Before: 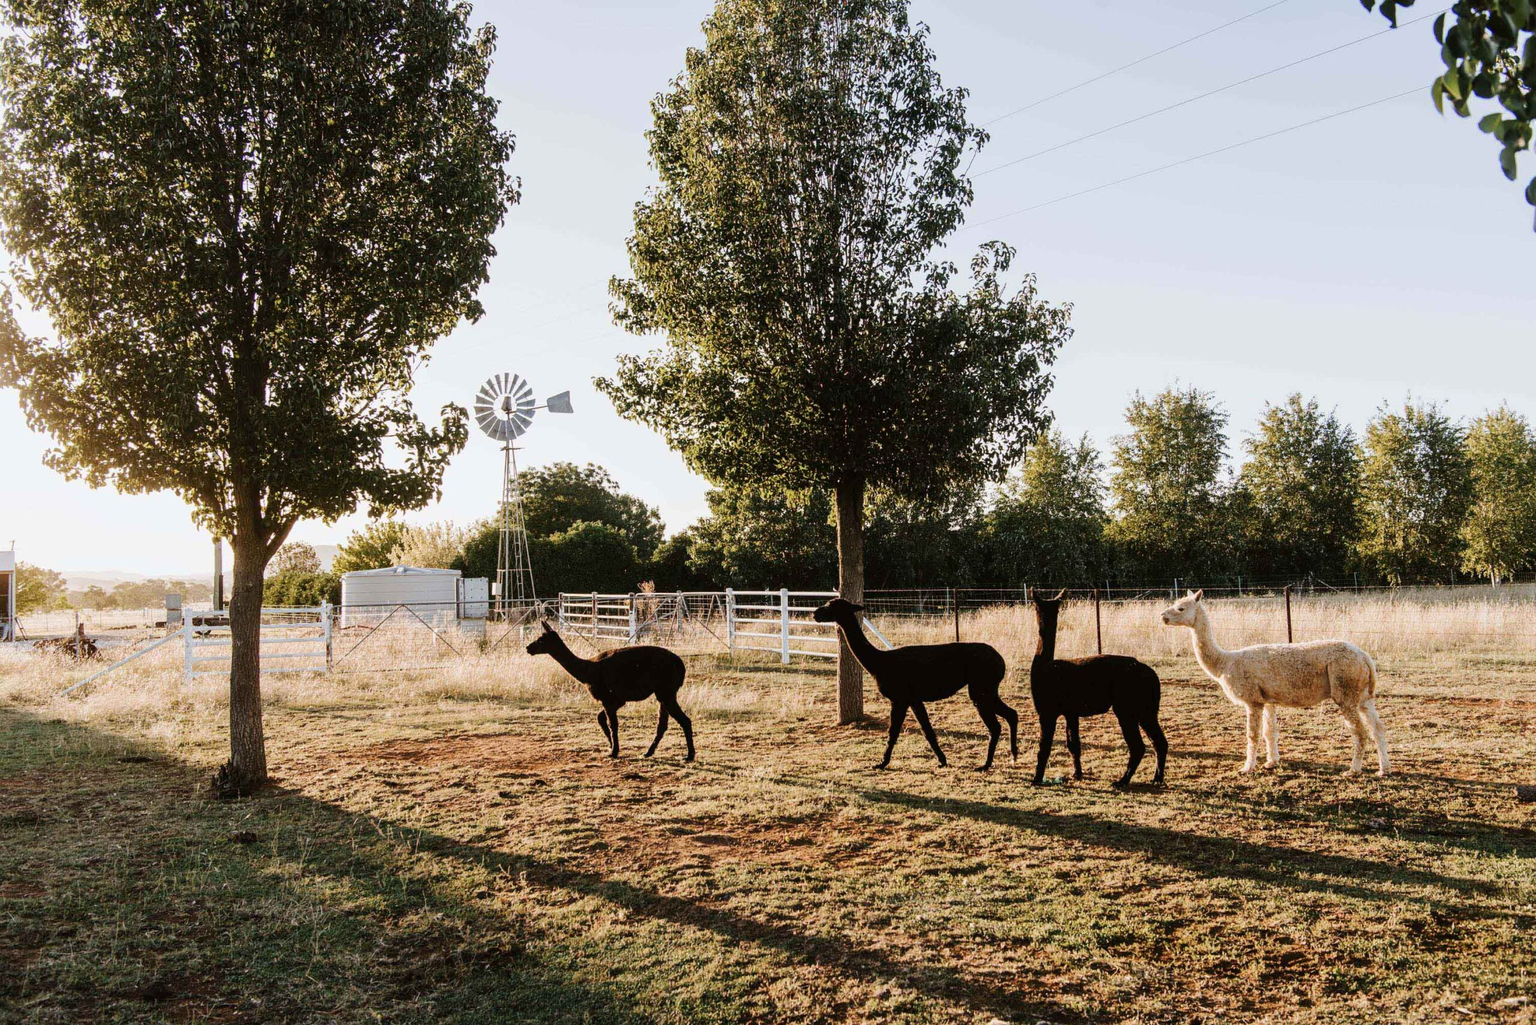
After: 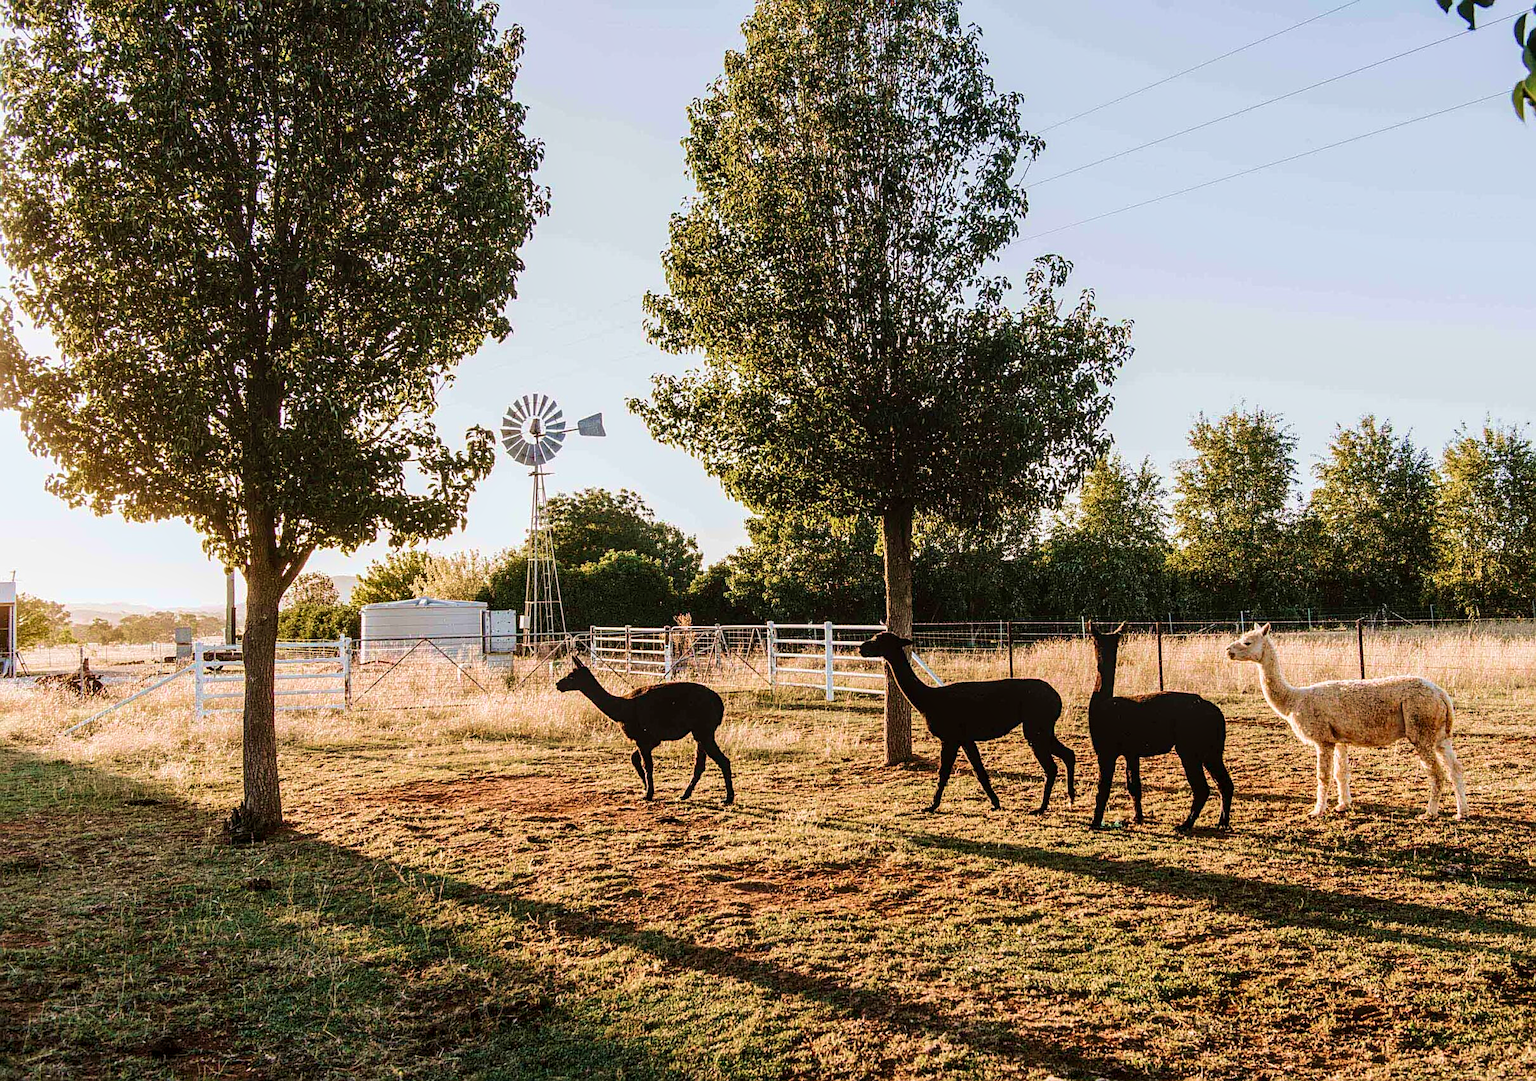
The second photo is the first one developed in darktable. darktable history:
crop and rotate: left 0%, right 5.282%
velvia: strength 40.28%
sharpen: on, module defaults
local contrast: detail 130%
